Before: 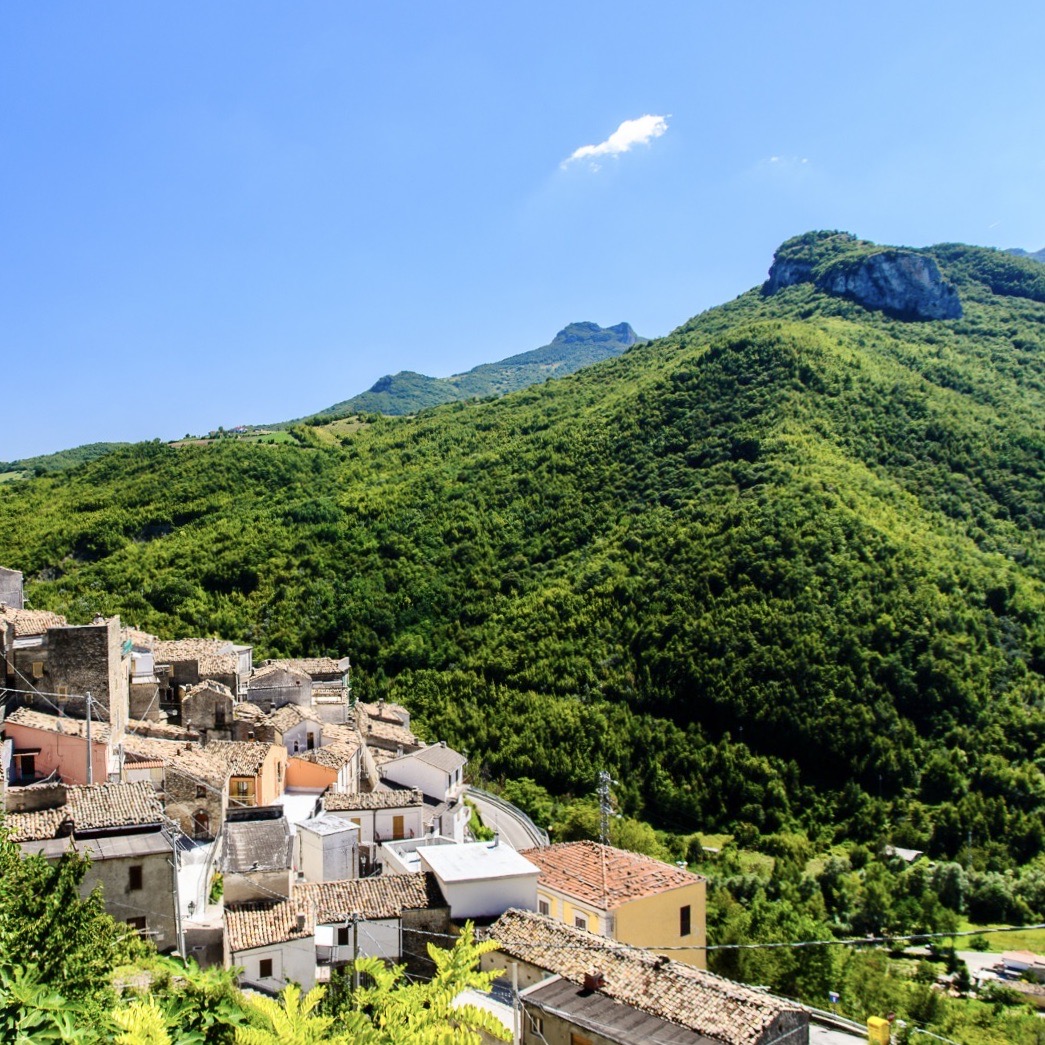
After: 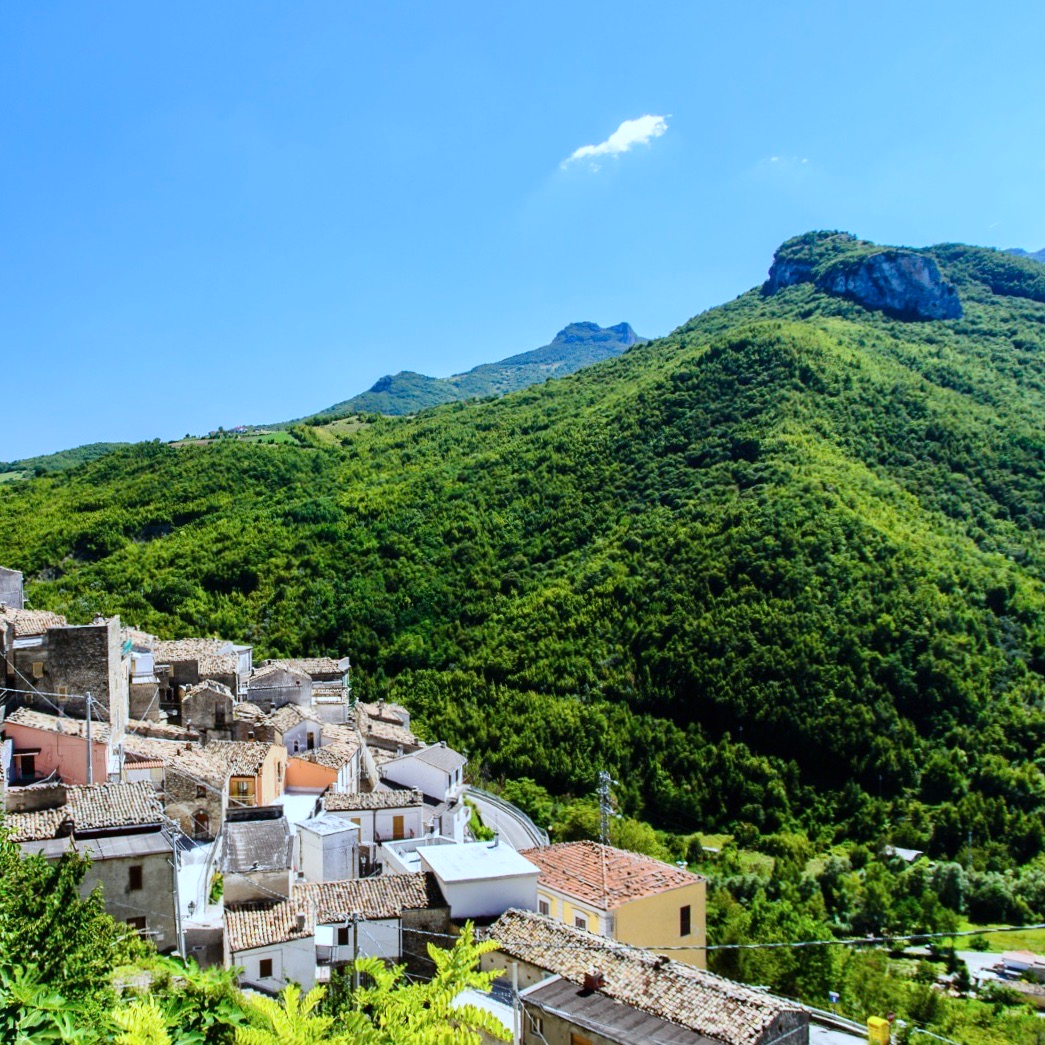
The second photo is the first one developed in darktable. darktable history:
exposure: black level correction 0, compensate exposure bias true, compensate highlight preservation false
white balance: red 0.924, blue 1.095
